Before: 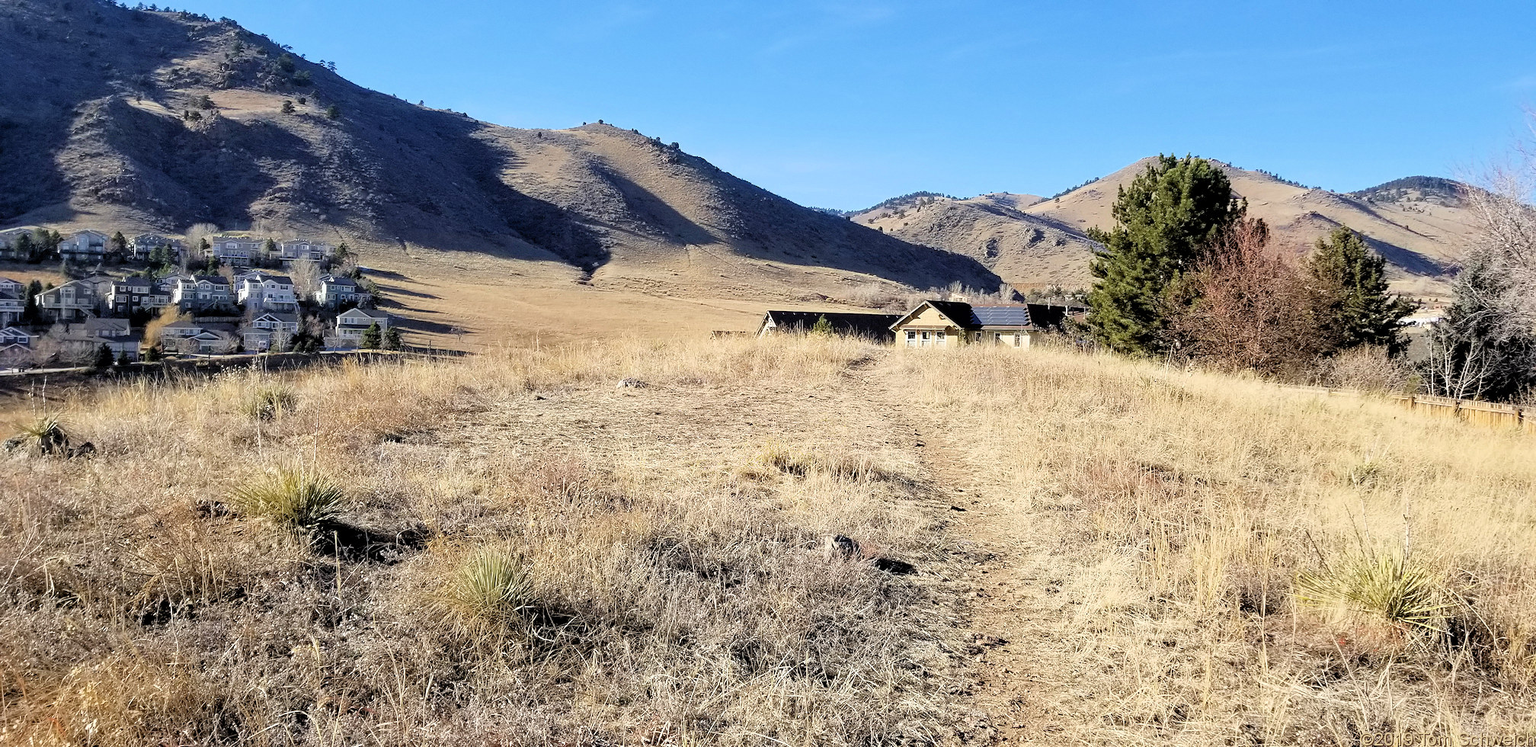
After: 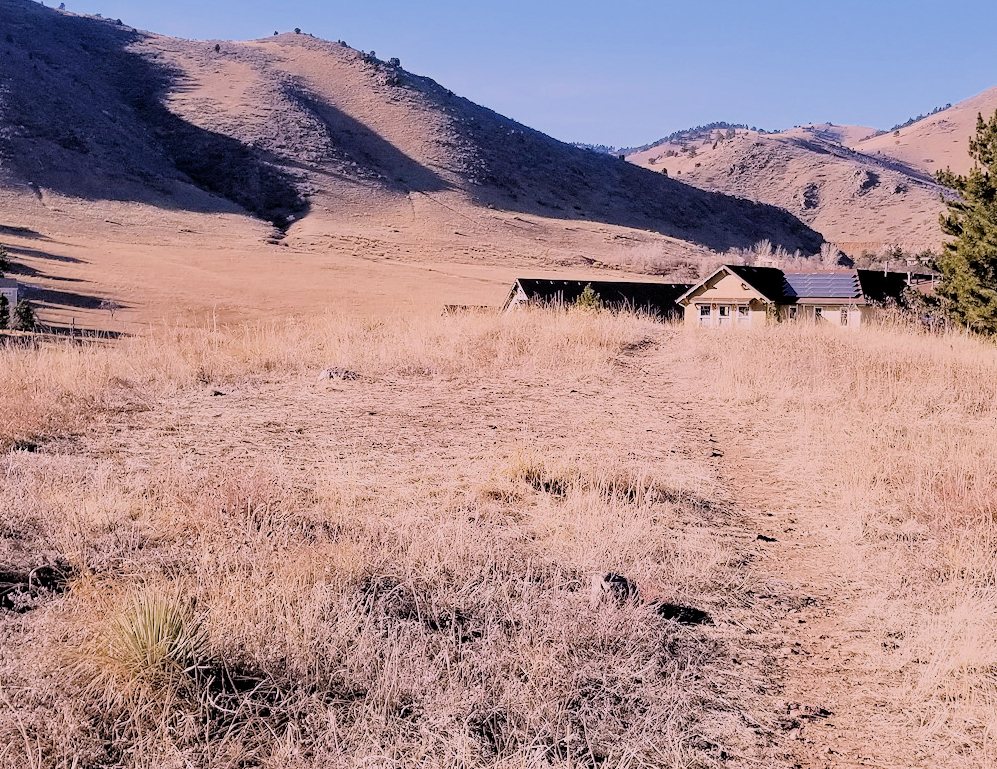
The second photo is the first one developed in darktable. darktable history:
white balance: red 1.188, blue 1.11
crop and rotate: angle 0.02°, left 24.353%, top 13.219%, right 26.156%, bottom 8.224%
tone equalizer: on, module defaults
filmic rgb: black relative exposure -7.65 EV, white relative exposure 4.56 EV, hardness 3.61
